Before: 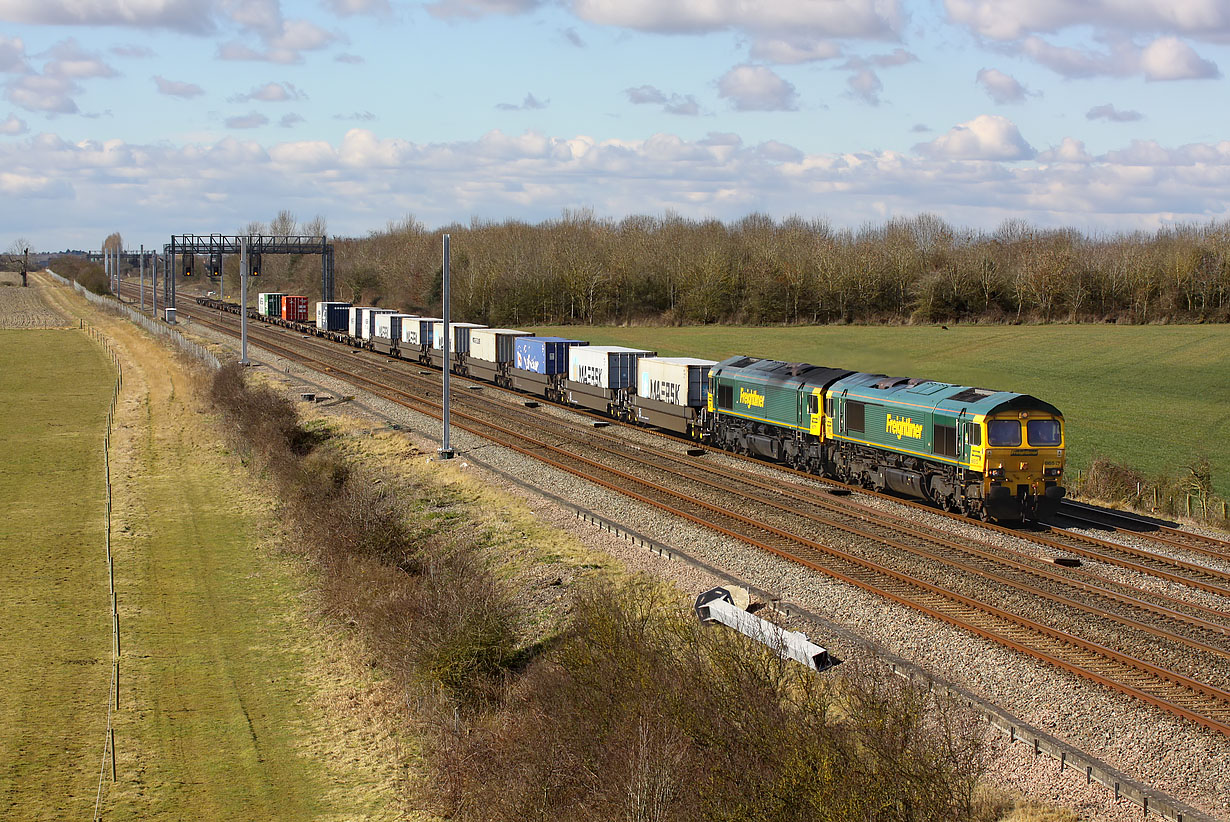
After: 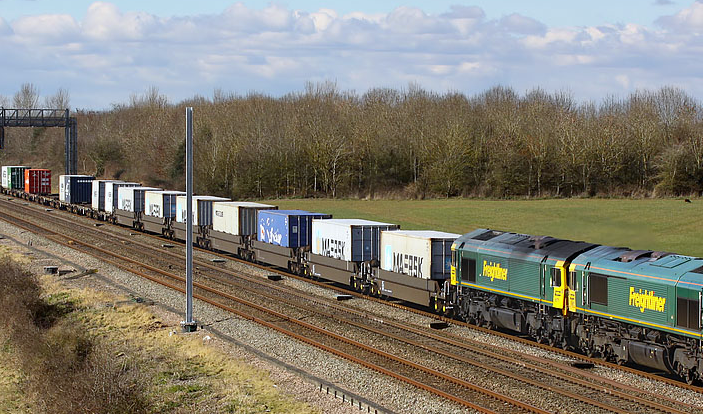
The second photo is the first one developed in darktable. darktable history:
white balance: red 0.976, blue 1.04
exposure: compensate highlight preservation false
crop: left 20.932%, top 15.471%, right 21.848%, bottom 34.081%
